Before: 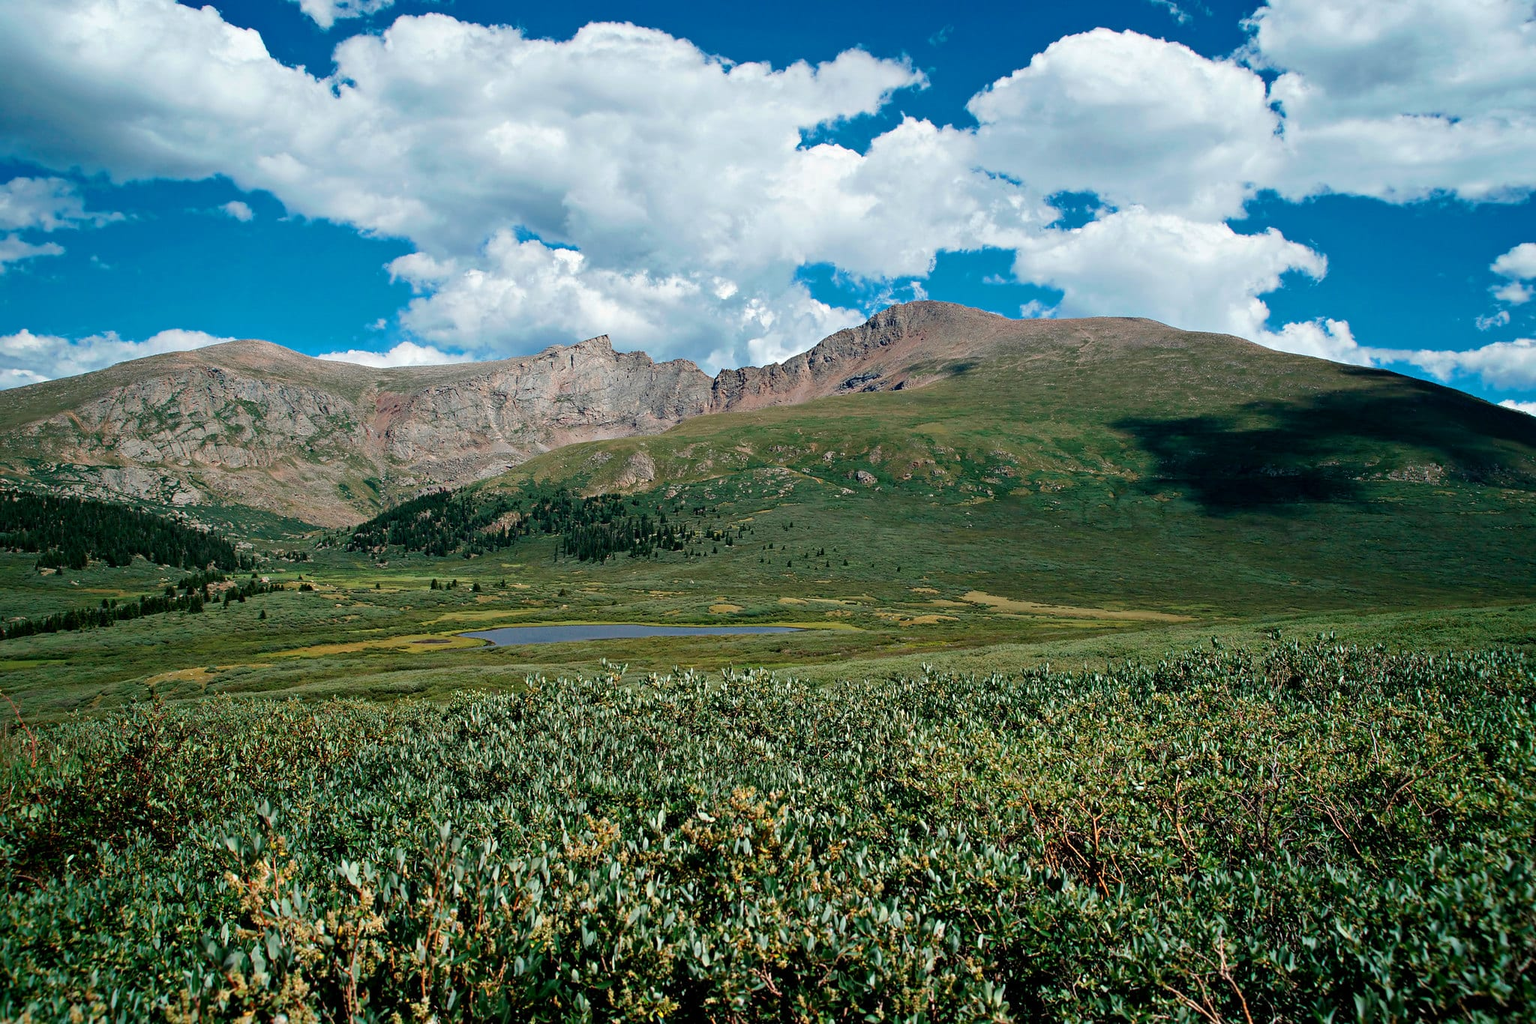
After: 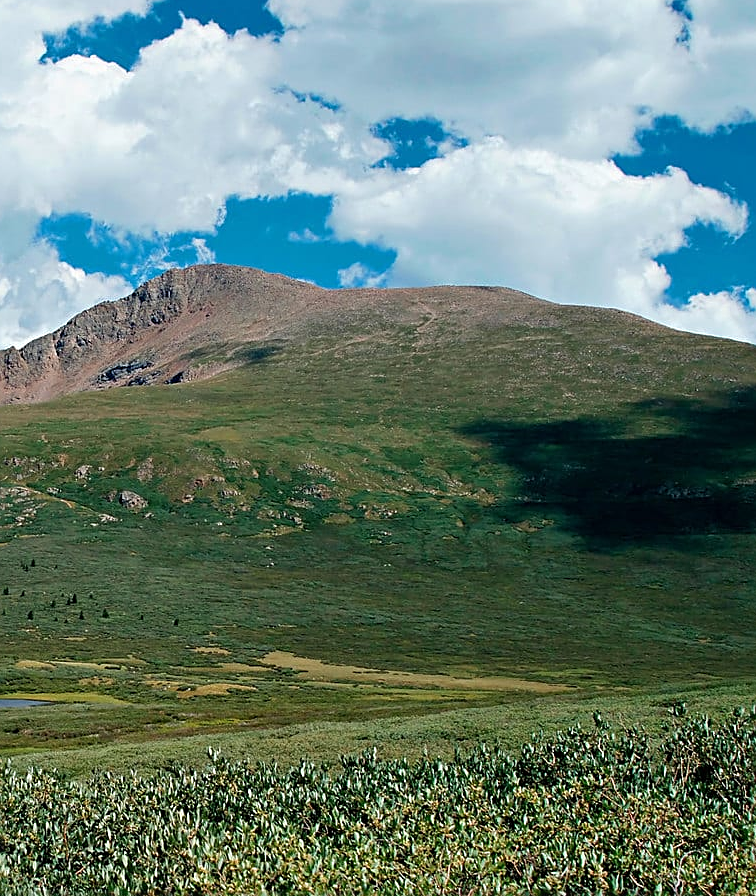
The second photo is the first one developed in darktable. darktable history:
sharpen: on, module defaults
crop and rotate: left 49.936%, top 10.094%, right 13.136%, bottom 24.256%
